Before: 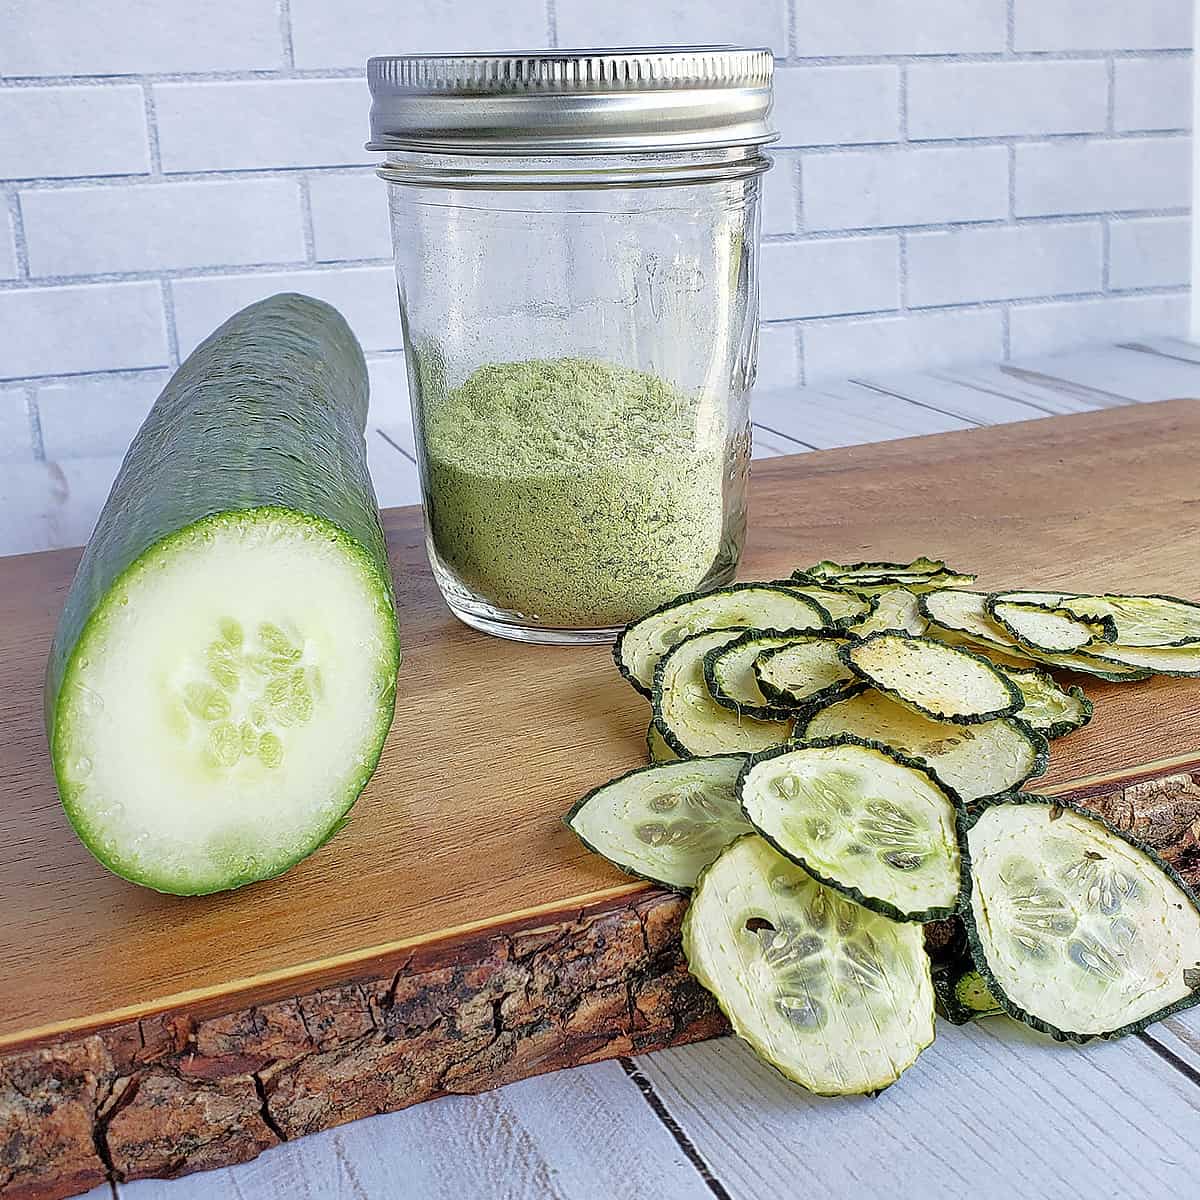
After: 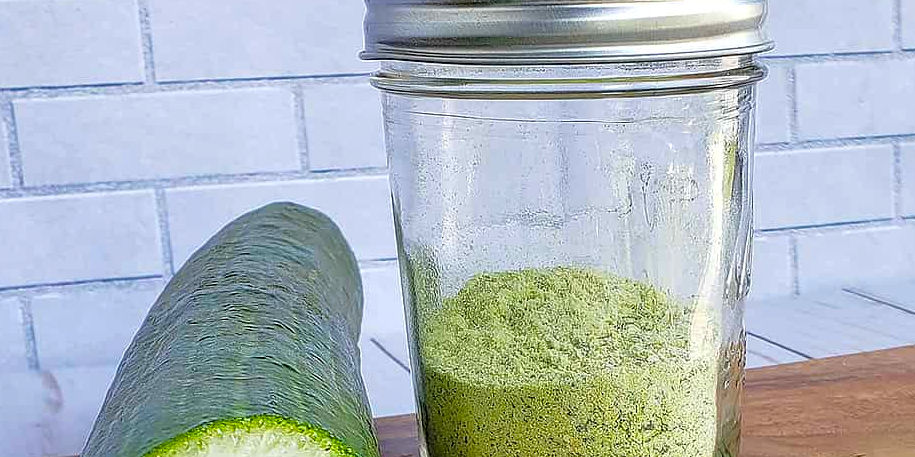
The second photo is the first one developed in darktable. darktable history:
crop: left 0.579%, top 7.627%, right 23.167%, bottom 54.275%
local contrast: highlights 100%, shadows 100%, detail 120%, midtone range 0.2
color balance rgb: linear chroma grading › global chroma 15%, perceptual saturation grading › global saturation 30%
